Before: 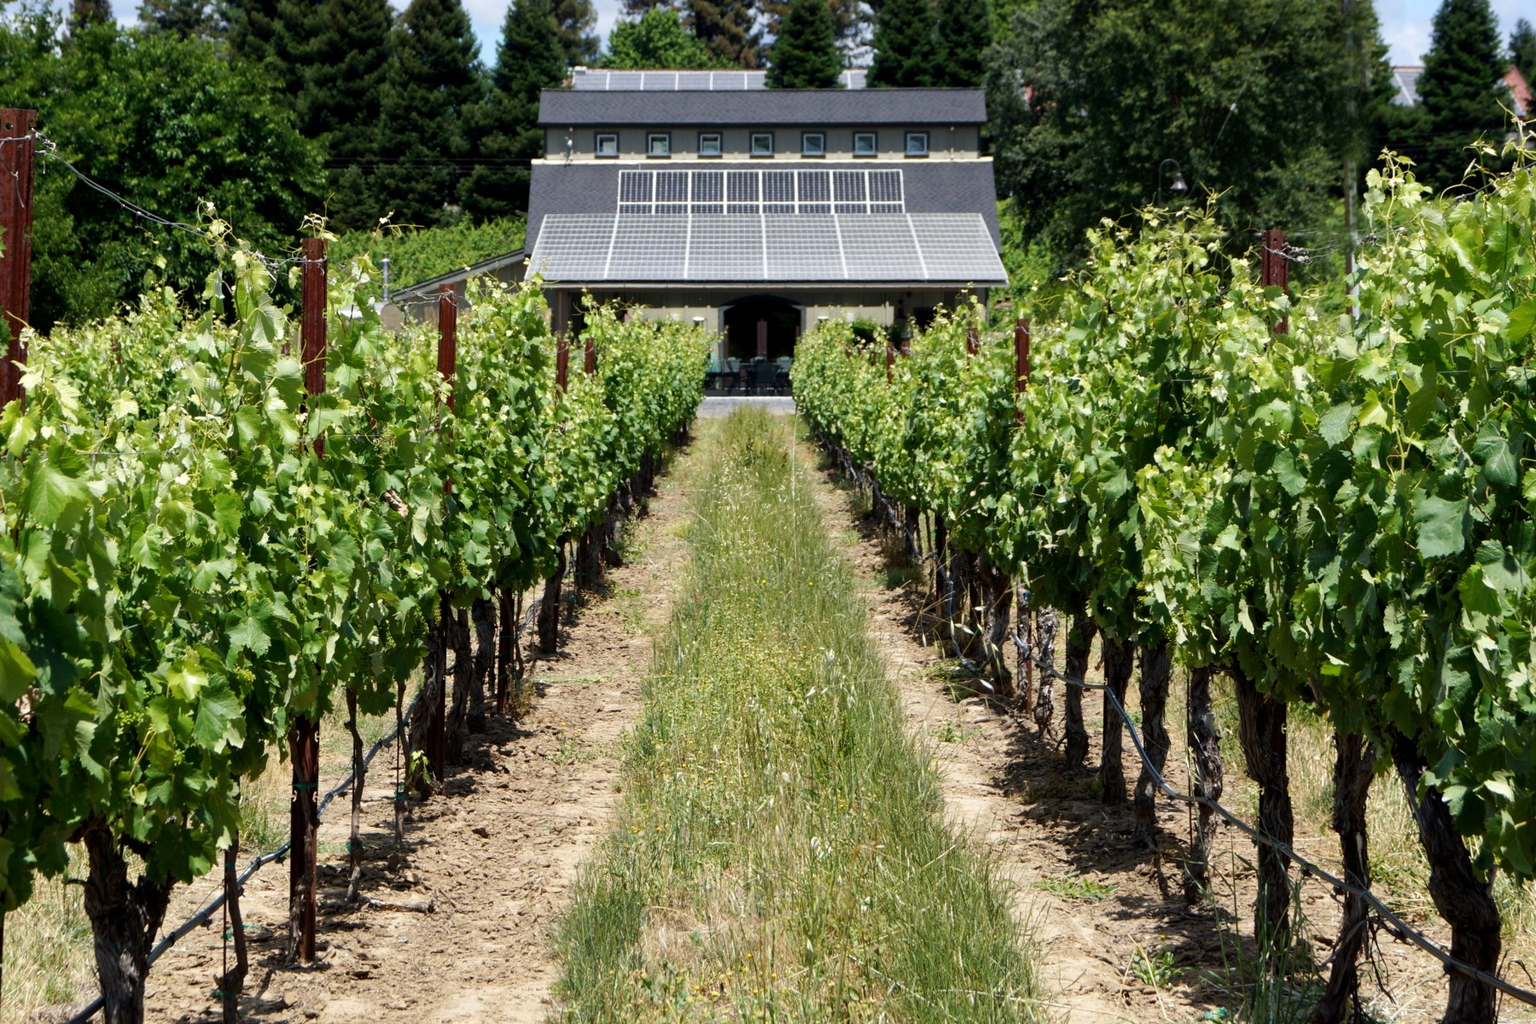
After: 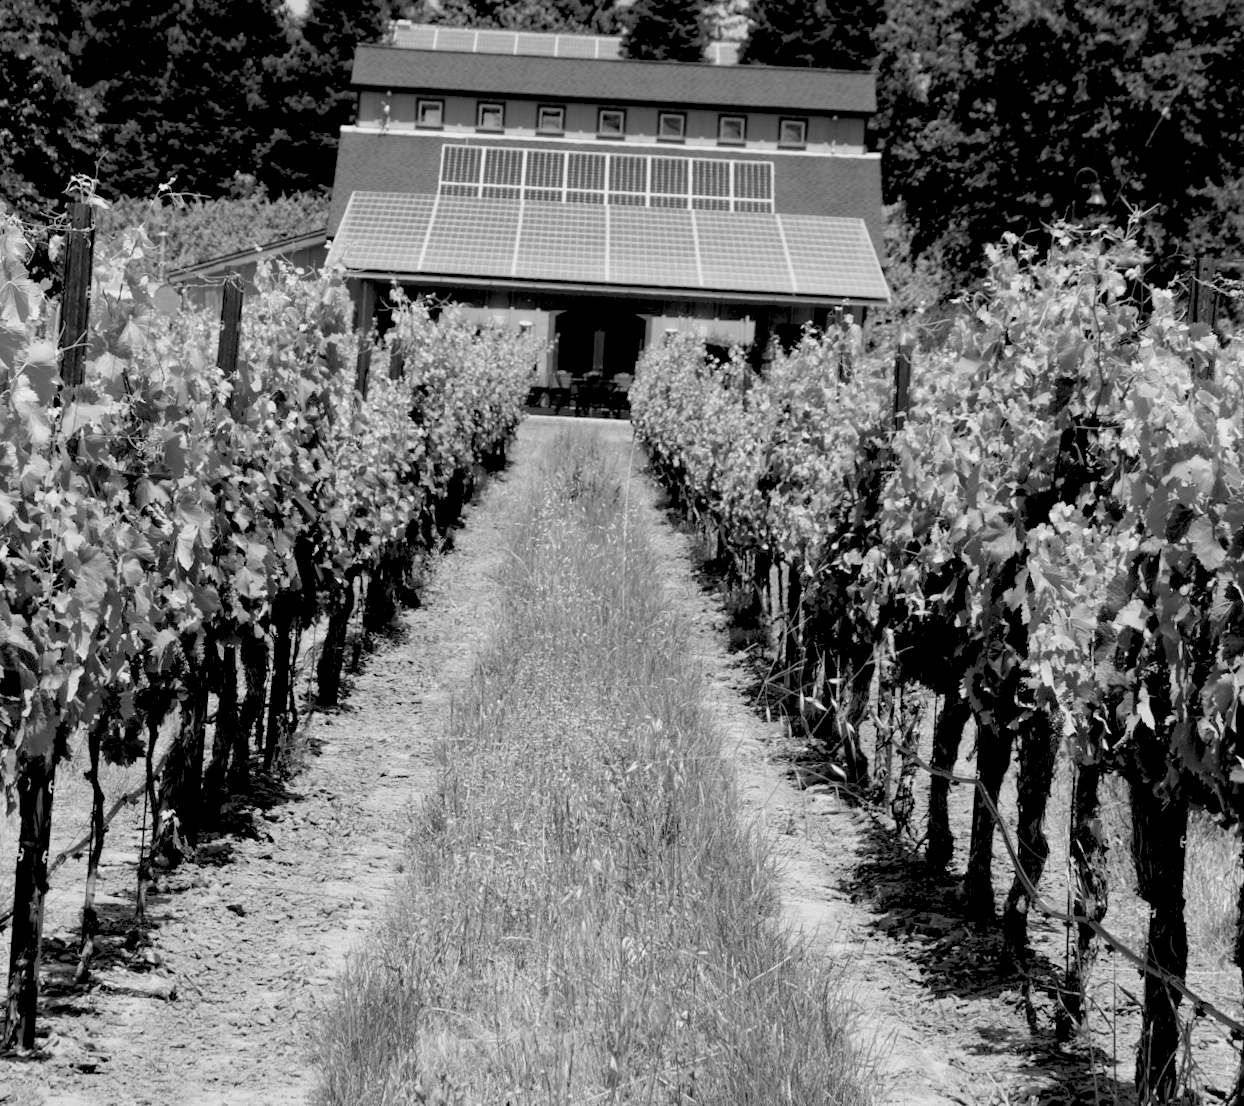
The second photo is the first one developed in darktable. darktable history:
crop and rotate: angle -3.27°, left 14.277%, top 0.028%, right 10.766%, bottom 0.028%
rgb levels: preserve colors sum RGB, levels [[0.038, 0.433, 0.934], [0, 0.5, 1], [0, 0.5, 1]]
monochrome: on, module defaults
